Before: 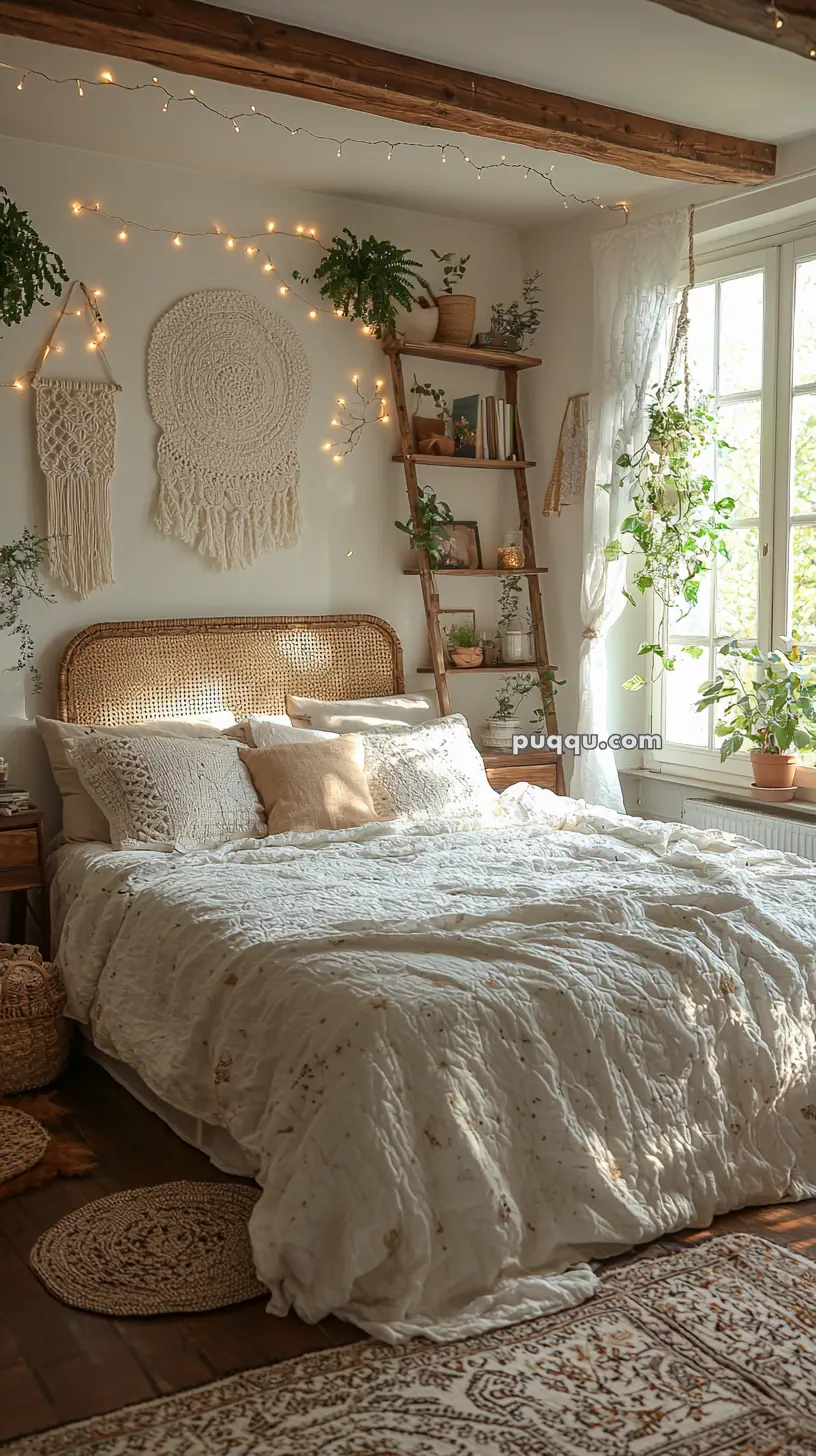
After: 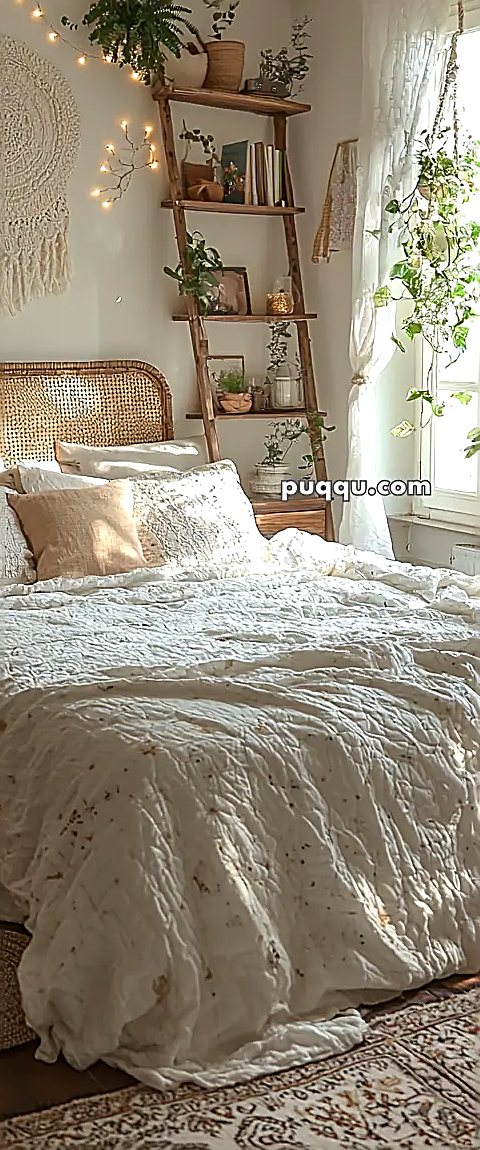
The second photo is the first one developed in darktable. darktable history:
exposure: black level correction 0, exposure 0.199 EV, compensate exposure bias true, compensate highlight preservation false
crop and rotate: left 28.421%, top 17.505%, right 12.708%, bottom 3.46%
sharpen: radius 1.737, amount 1.304
